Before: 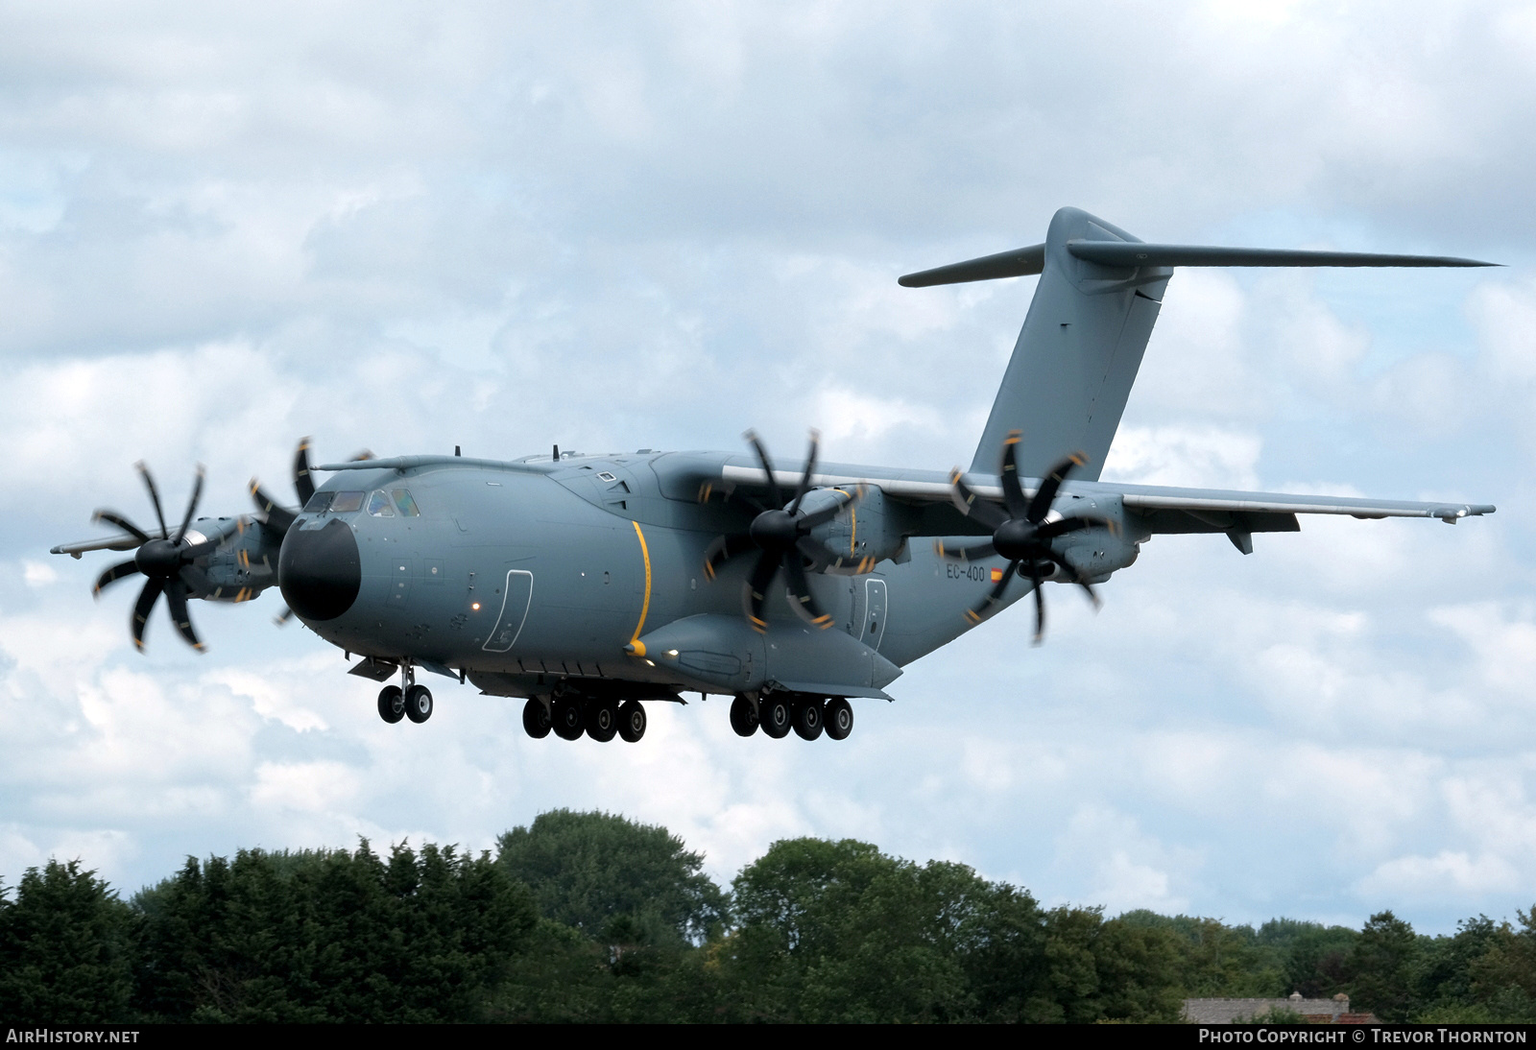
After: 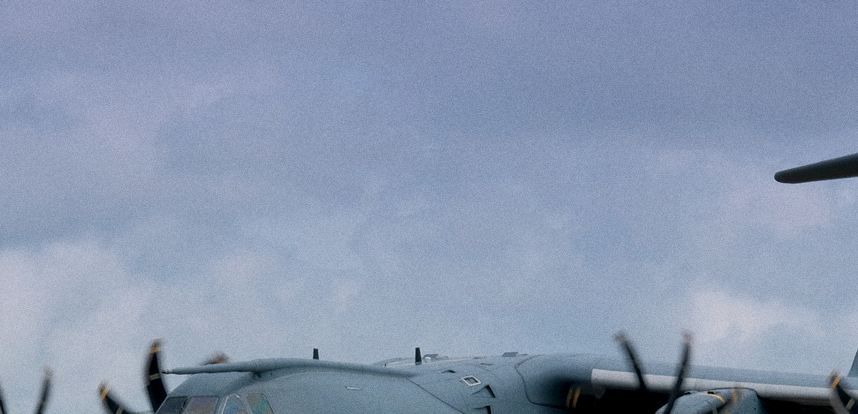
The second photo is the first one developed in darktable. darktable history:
graduated density: hue 238.83°, saturation 50%
crop: left 10.121%, top 10.631%, right 36.218%, bottom 51.526%
grain: coarseness 7.08 ISO, strength 21.67%, mid-tones bias 59.58%
exposure: black level correction 0.009, exposure -0.637 EV, compensate highlight preservation false
